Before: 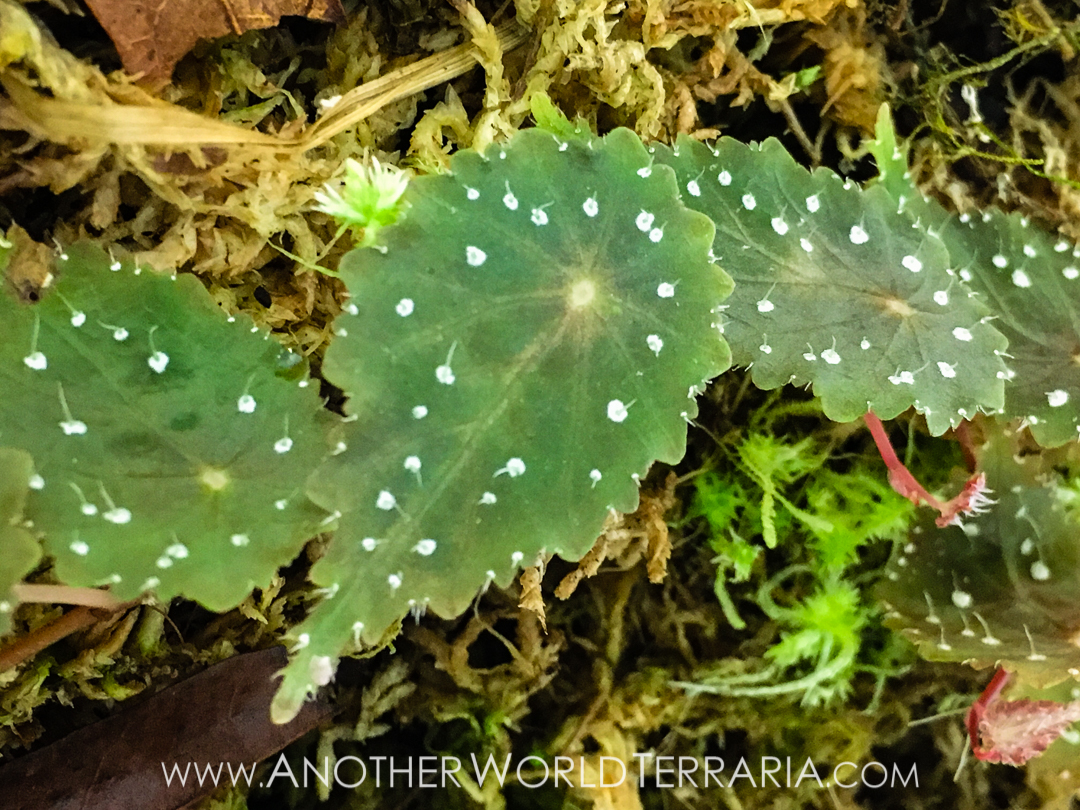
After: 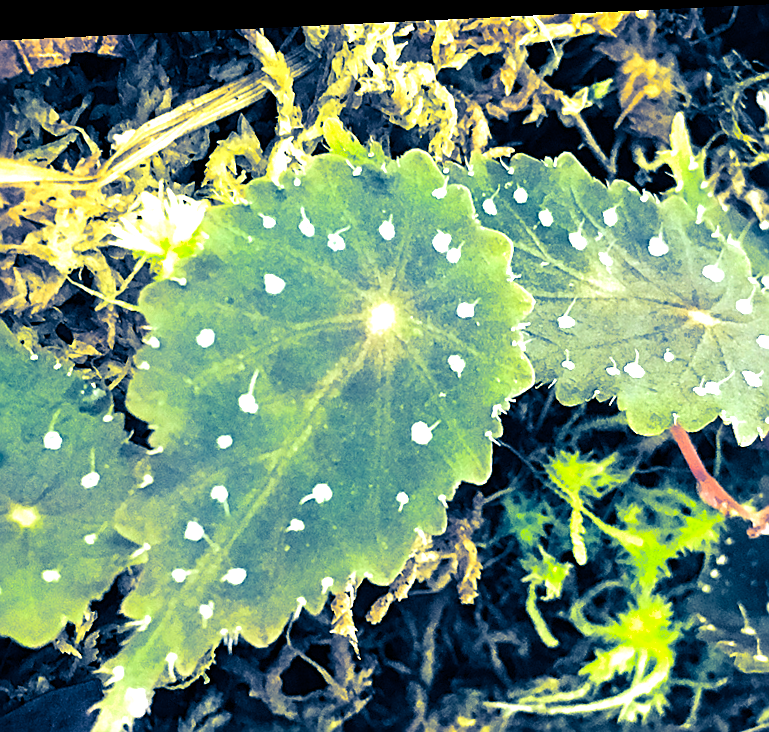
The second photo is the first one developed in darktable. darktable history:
crop: left 18.479%, right 12.2%, bottom 13.971%
white balance: red 0.967, blue 1.049
rotate and perspective: rotation -2.22°, lens shift (horizontal) -0.022, automatic cropping off
split-toning: shadows › hue 226.8°, shadows › saturation 1, highlights › saturation 0, balance -61.41
color contrast: green-magenta contrast 0.8, blue-yellow contrast 1.1, unbound 0
exposure: exposure 1 EV, compensate highlight preservation false
sharpen: on, module defaults
